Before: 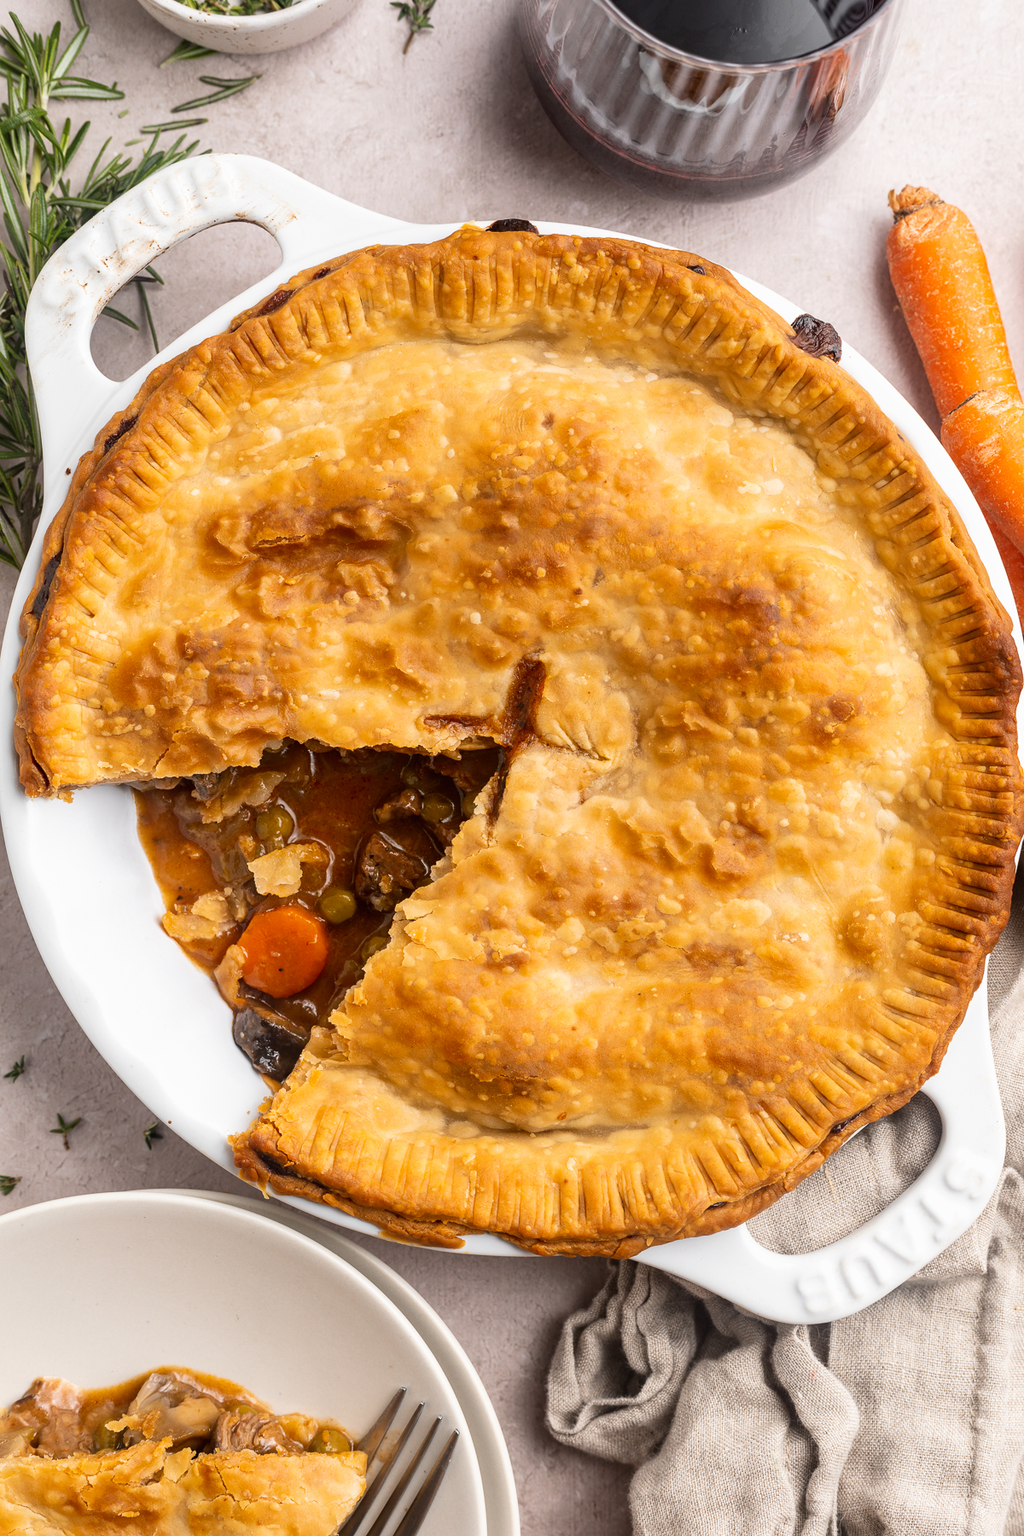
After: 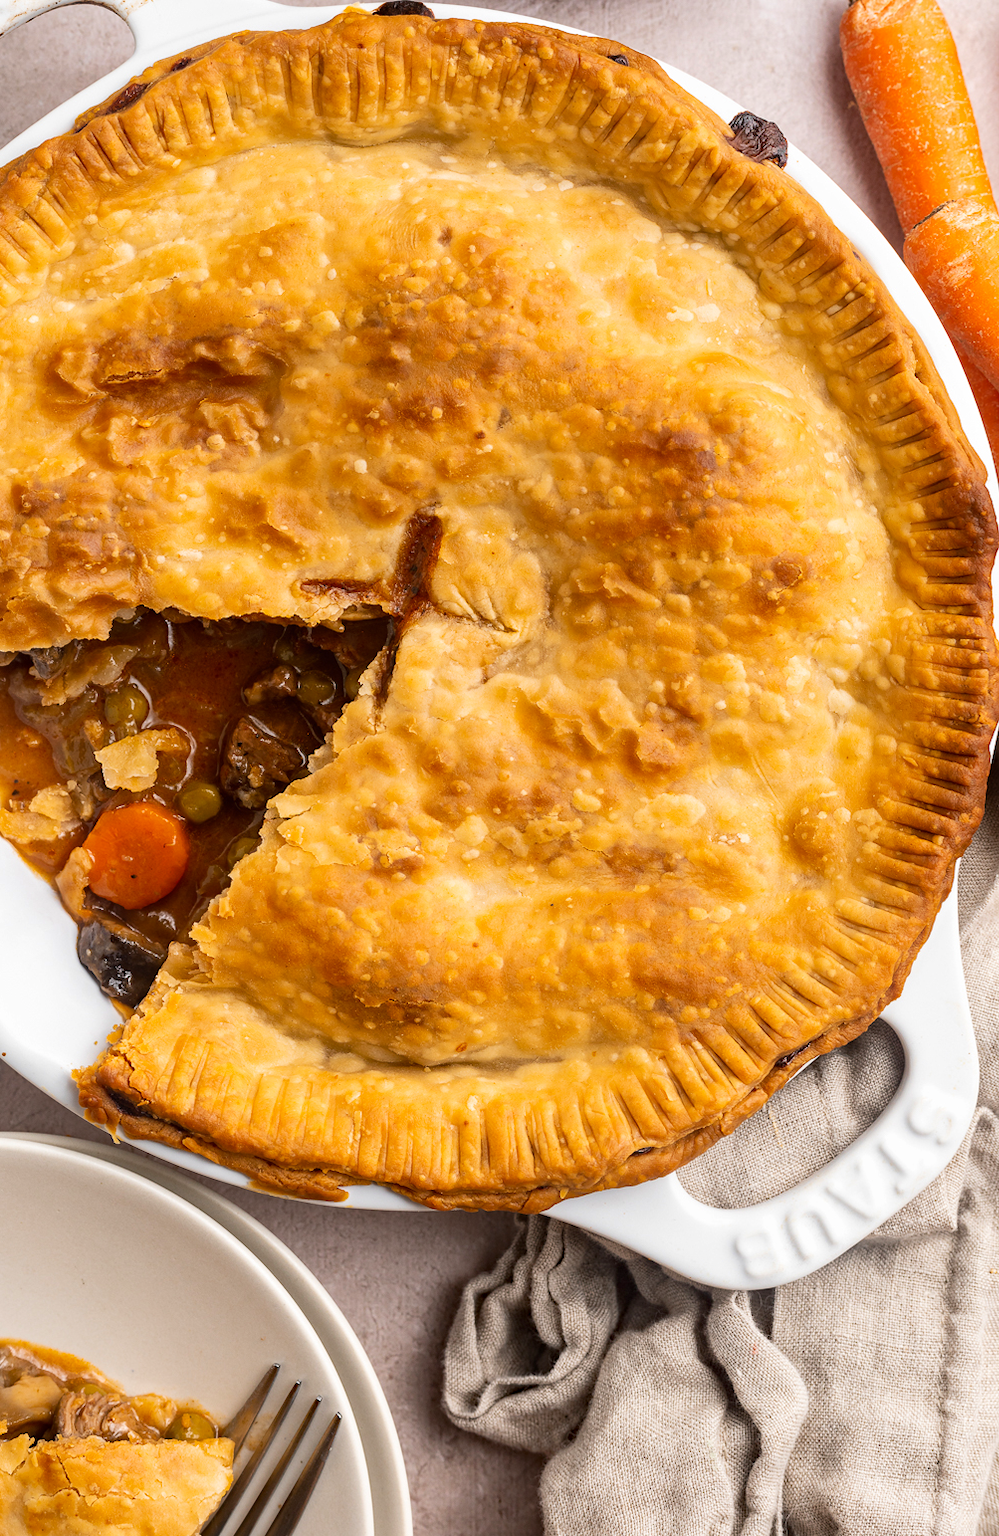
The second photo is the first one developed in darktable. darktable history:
crop: left 16.315%, top 14.246%
tone equalizer: on, module defaults
haze removal: strength 0.29, distance 0.25, compatibility mode true, adaptive false
